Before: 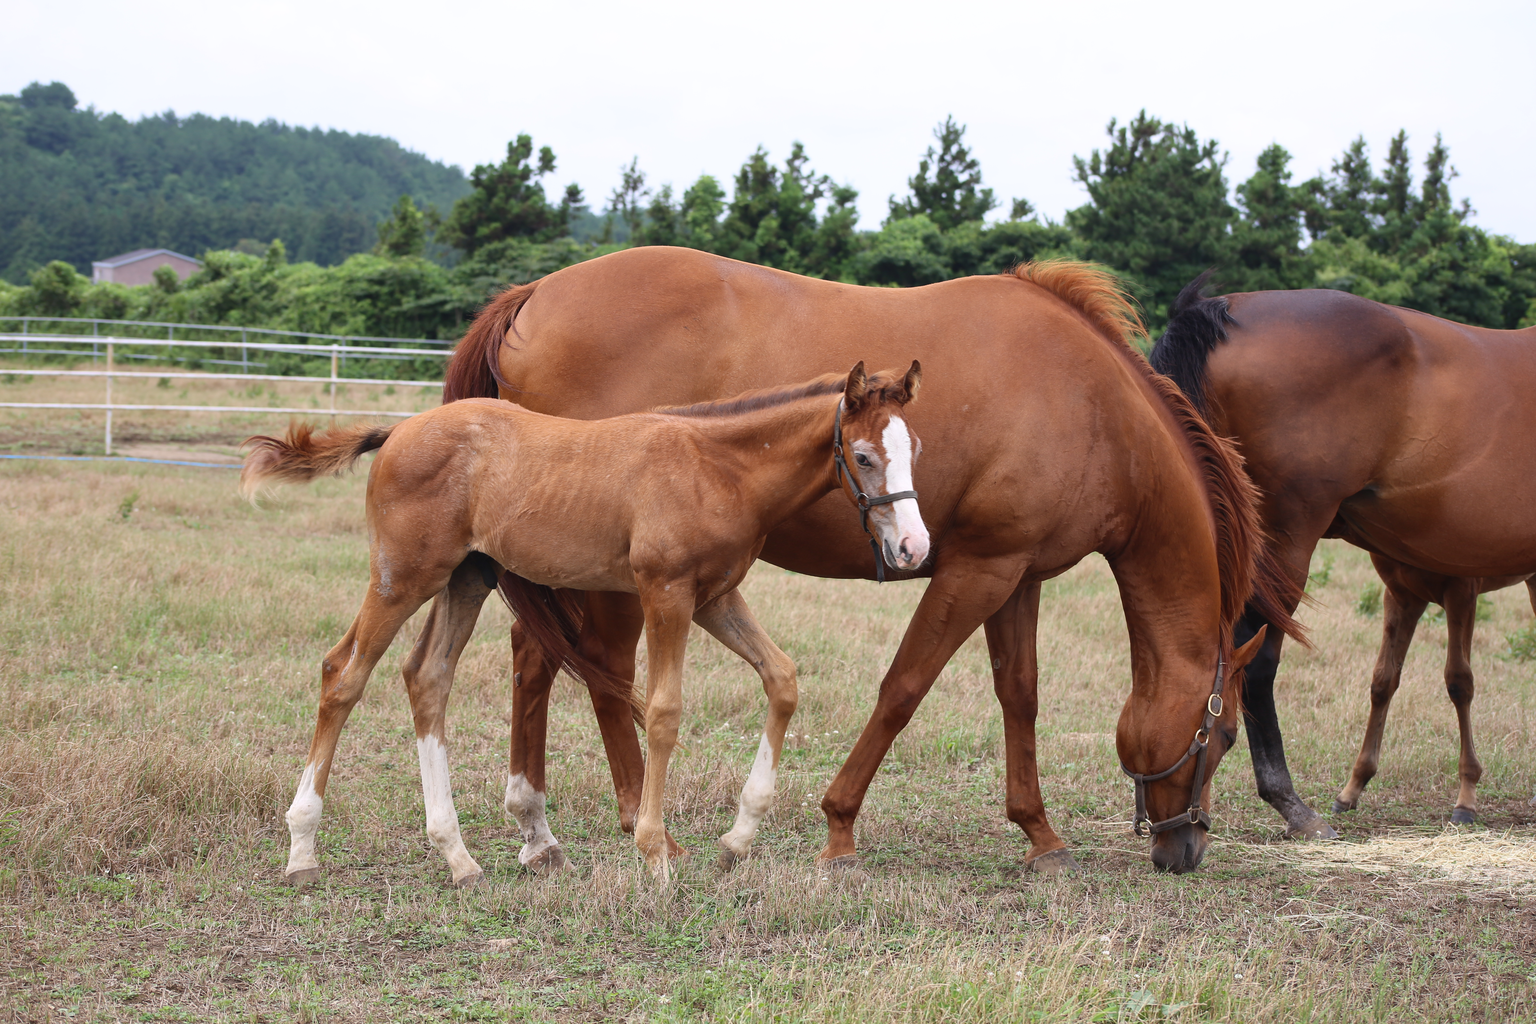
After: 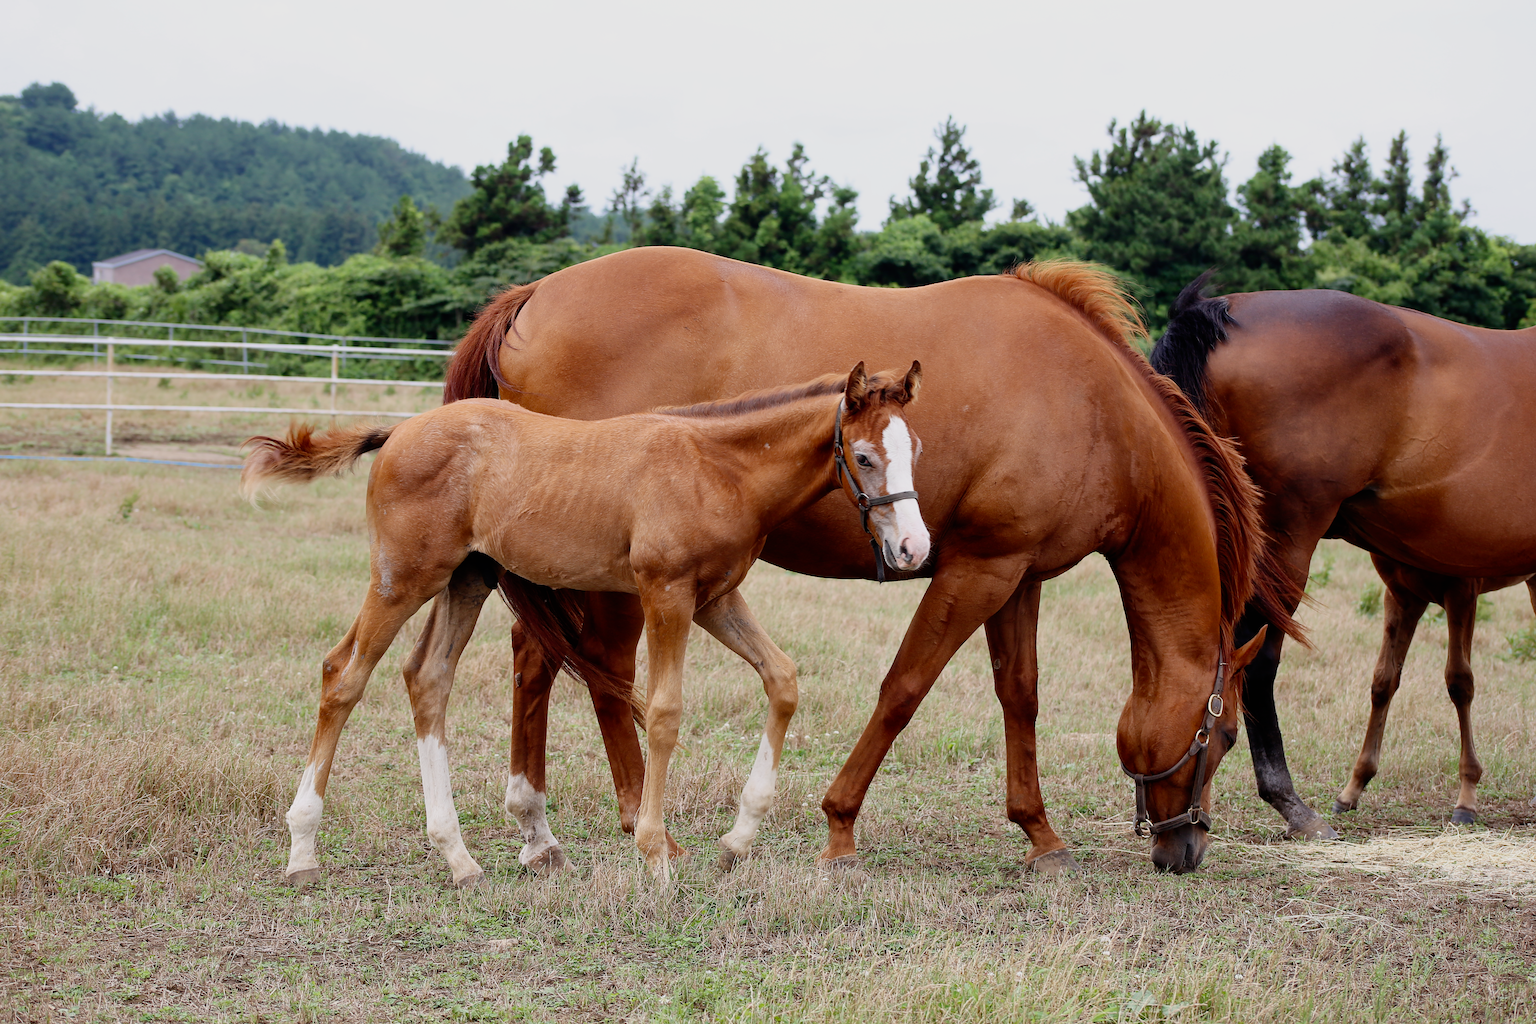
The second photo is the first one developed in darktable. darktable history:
sharpen: amount 0.214
filmic rgb: black relative exposure -7.96 EV, white relative exposure 4.01 EV, hardness 4.12, latitude 49.02%, contrast 1.1, add noise in highlights 0.001, preserve chrominance no, color science v3 (2019), use custom middle-gray values true, contrast in highlights soft
color zones: curves: ch0 [(0, 0.5) (0.143, 0.5) (0.286, 0.5) (0.429, 0.5) (0.62, 0.489) (0.714, 0.445) (0.844, 0.496) (1, 0.5)]; ch1 [(0, 0.5) (0.143, 0.5) (0.286, 0.5) (0.429, 0.5) (0.571, 0.5) (0.714, 0.523) (0.857, 0.5) (1, 0.5)]
